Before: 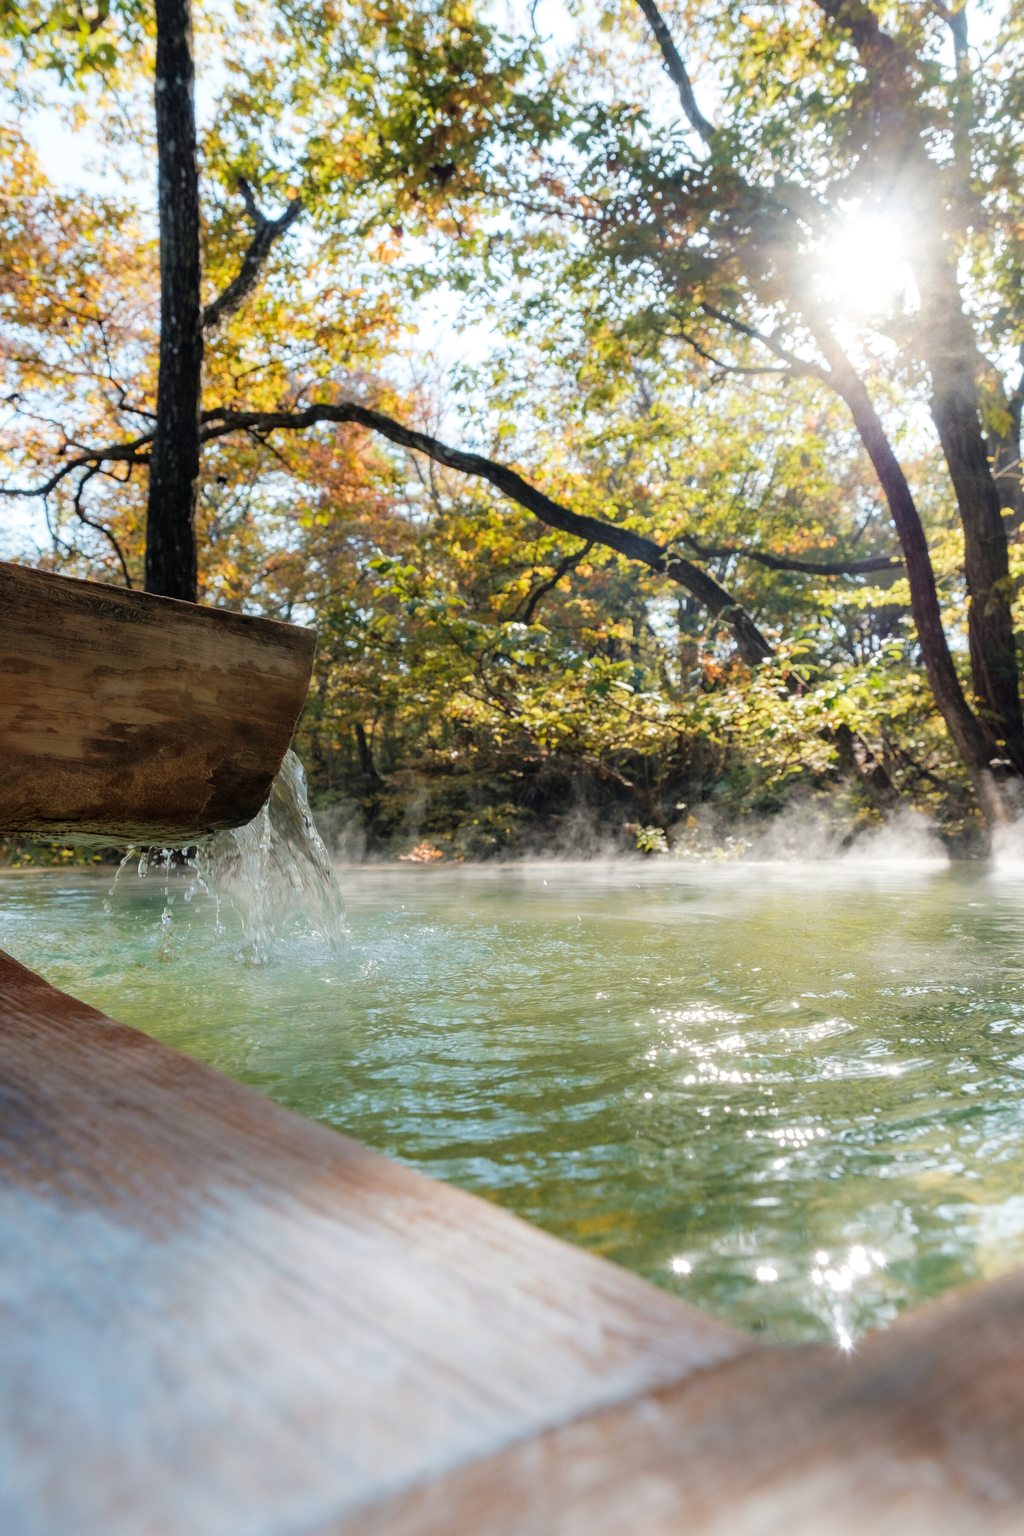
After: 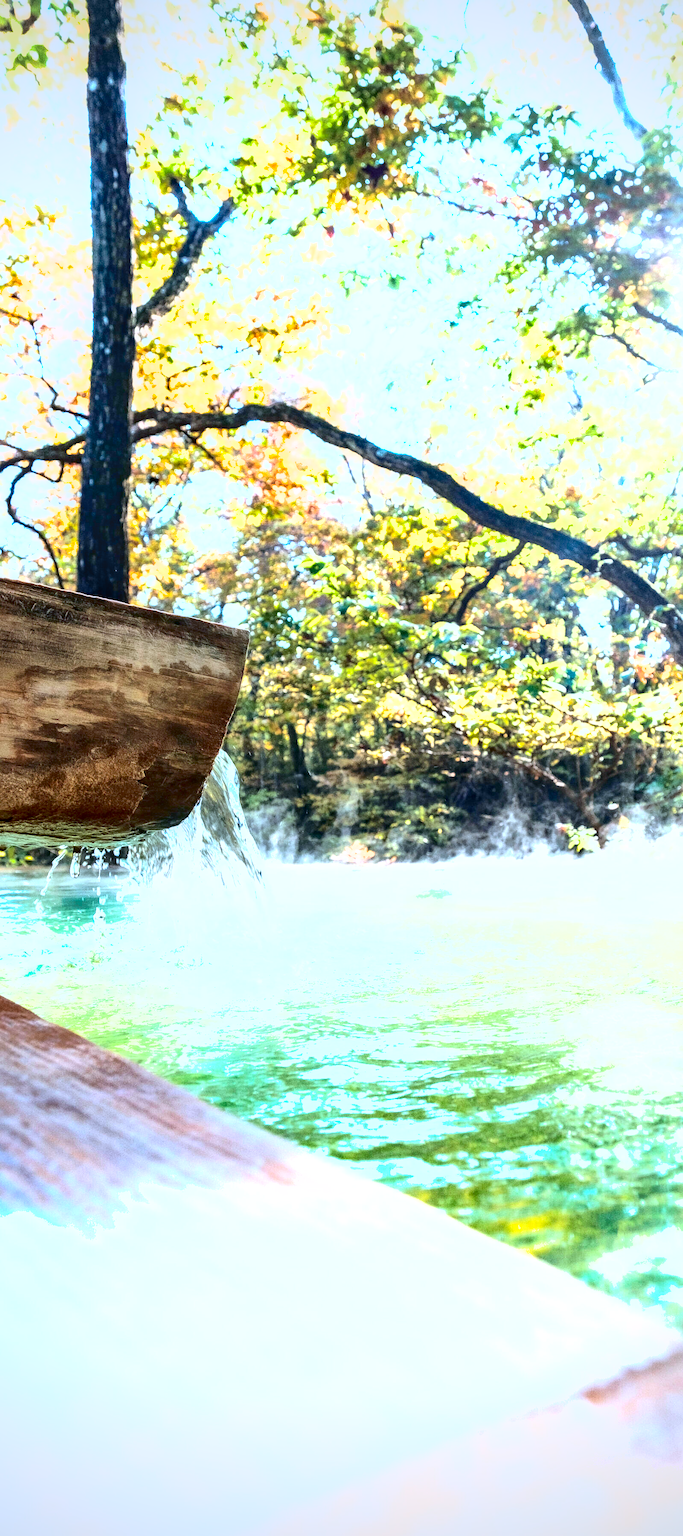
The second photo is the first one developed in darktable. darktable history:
color calibration: illuminant custom, x 0.387, y 0.387, temperature 3830 K
shadows and highlights: on, module defaults
exposure: black level correction 0.001, exposure 1.866 EV, compensate highlight preservation false
vignetting: on, module defaults
crop and rotate: left 6.669%, right 26.52%
contrast brightness saturation: contrast 0.315, brightness -0.08, saturation 0.168
sharpen: amount 0.204
local contrast: on, module defaults
